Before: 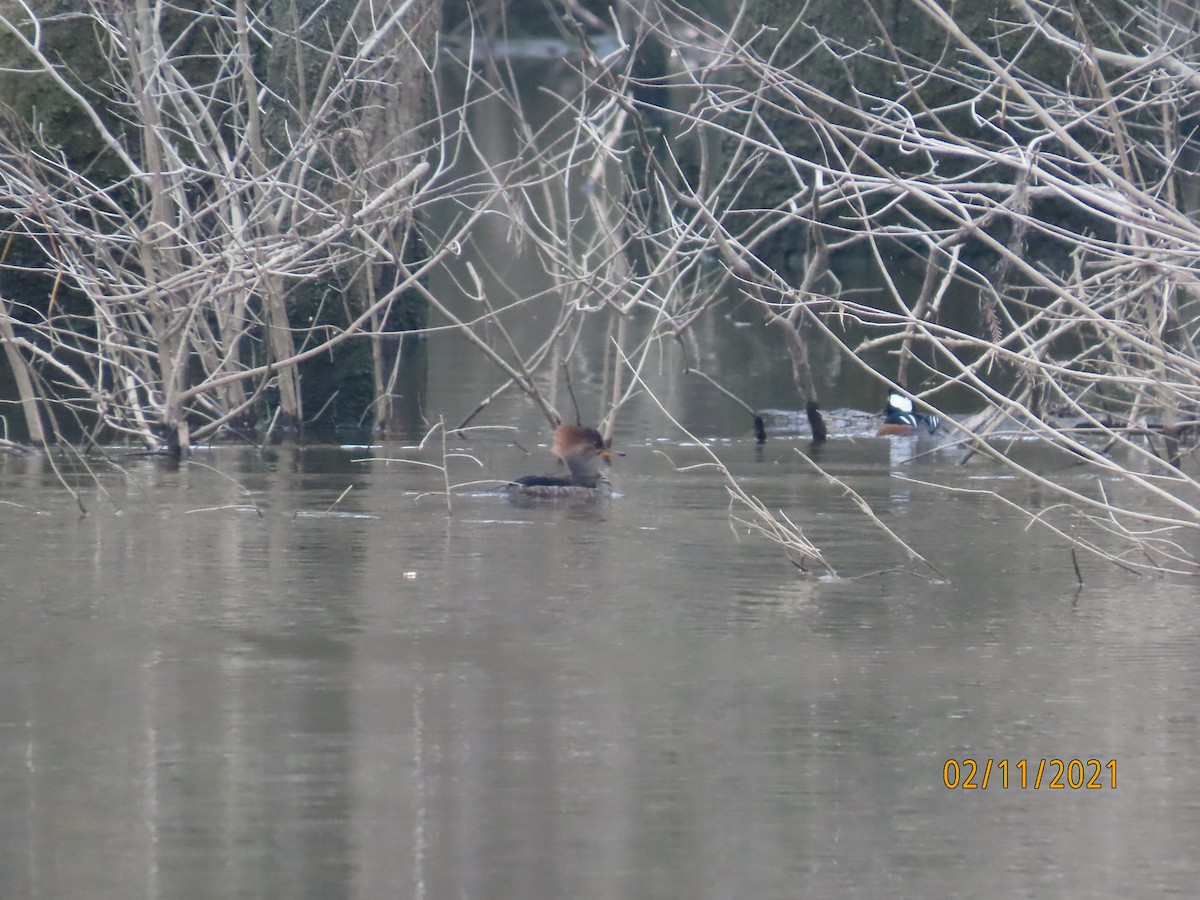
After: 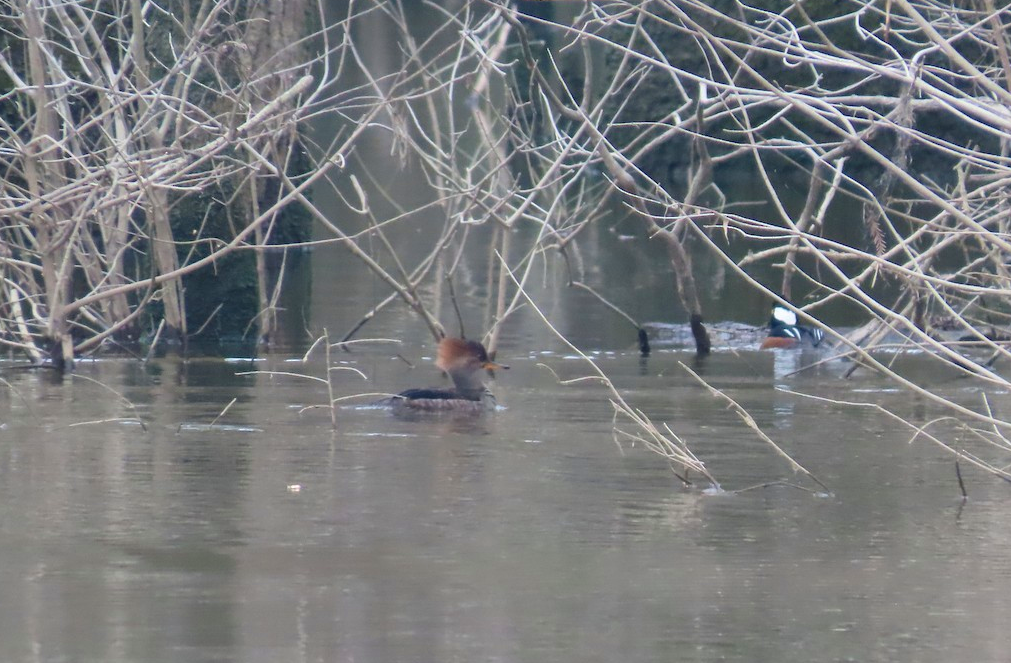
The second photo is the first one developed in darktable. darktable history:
crop and rotate: left 9.708%, top 9.681%, right 6.033%, bottom 16.589%
velvia: on, module defaults
